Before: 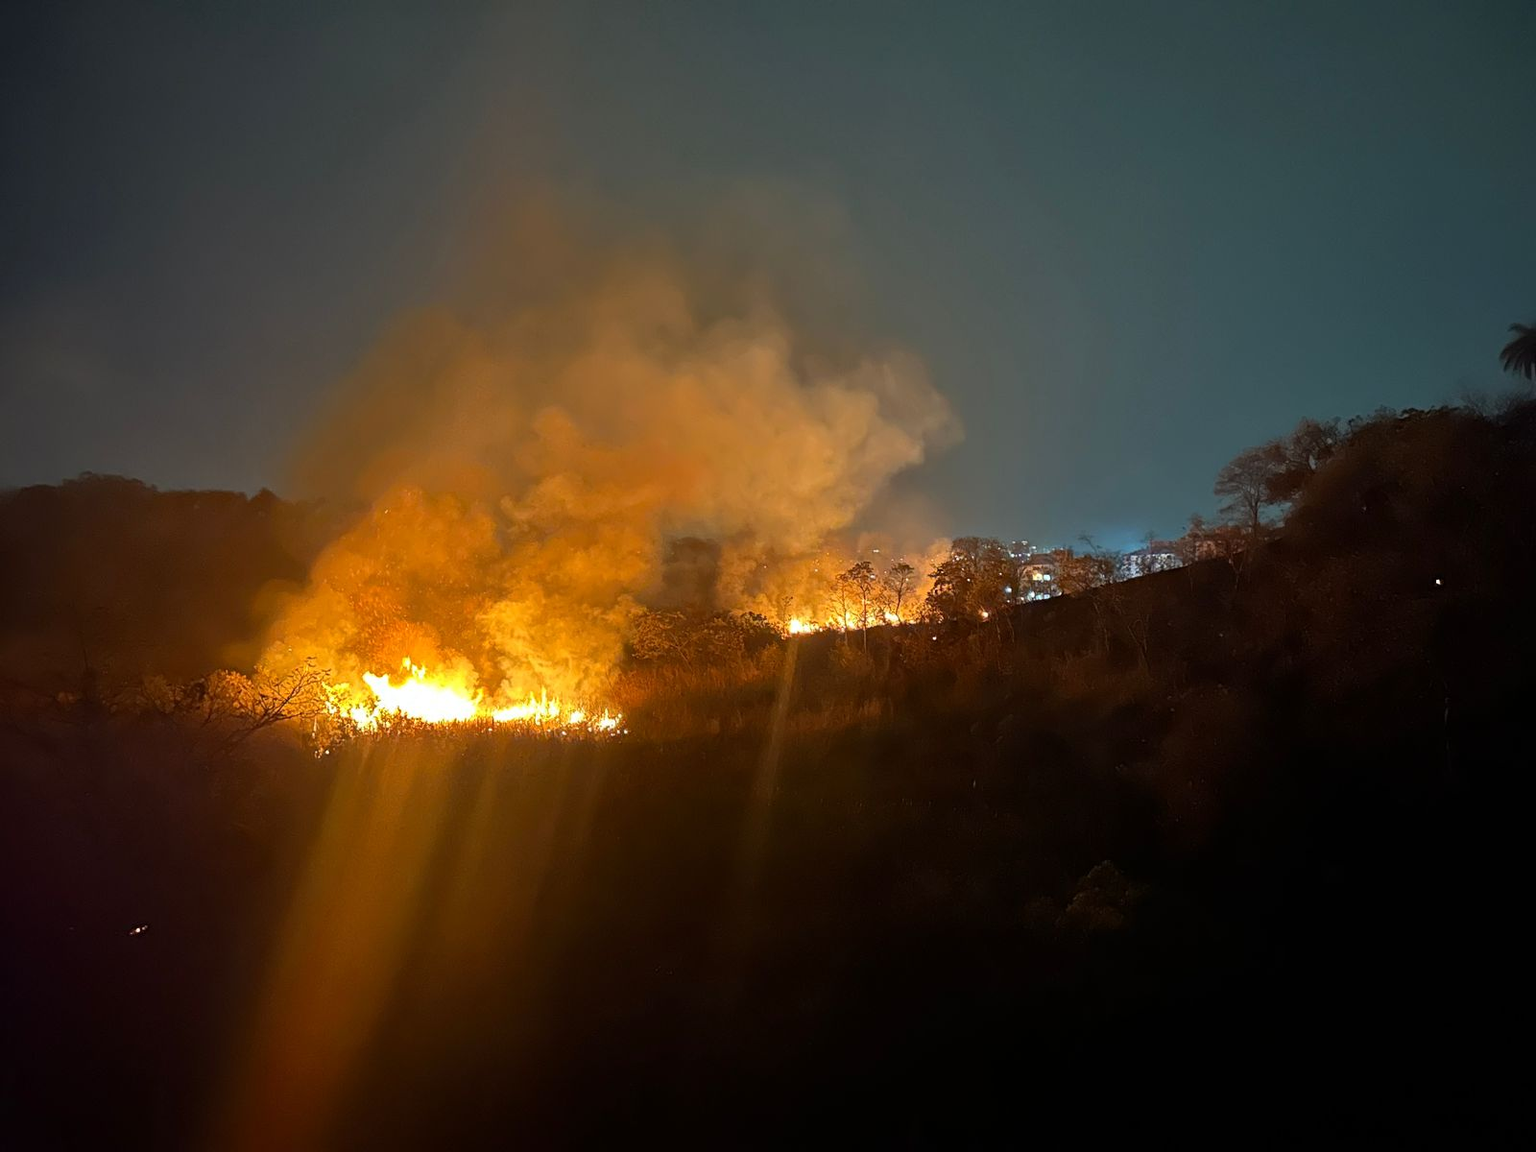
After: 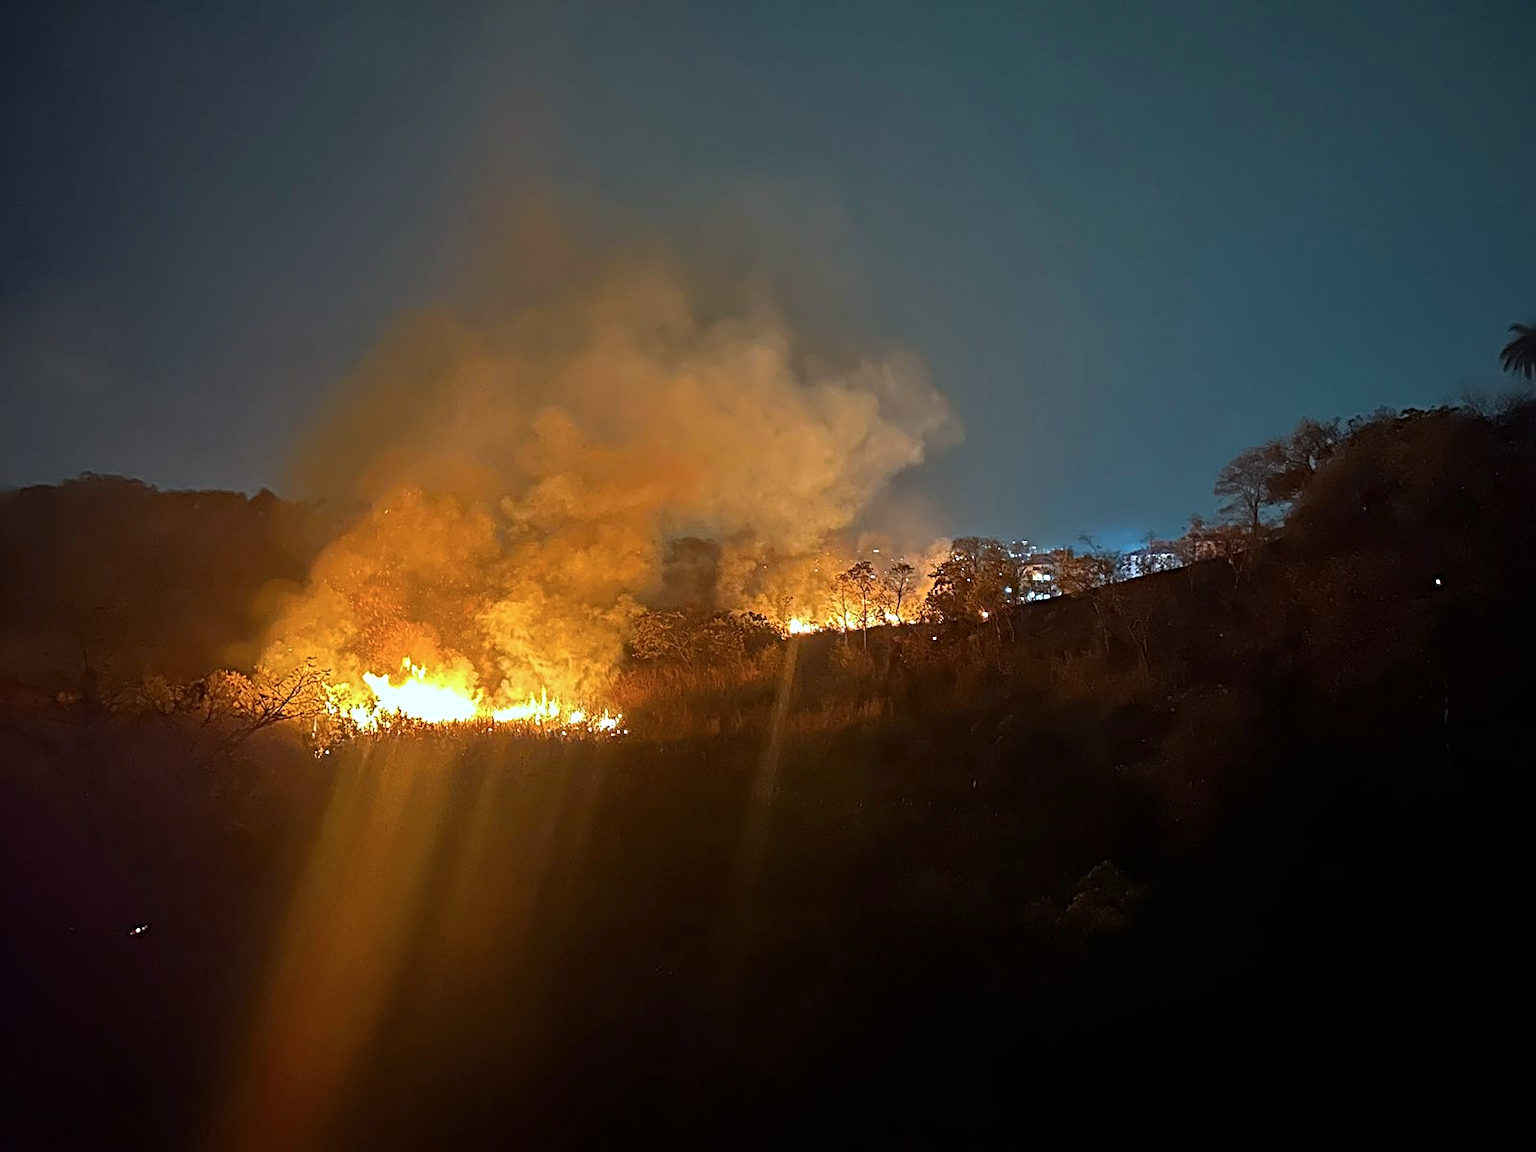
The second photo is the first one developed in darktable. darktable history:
sharpen: radius 4
color calibration: x 0.372, y 0.386, temperature 4283.97 K
